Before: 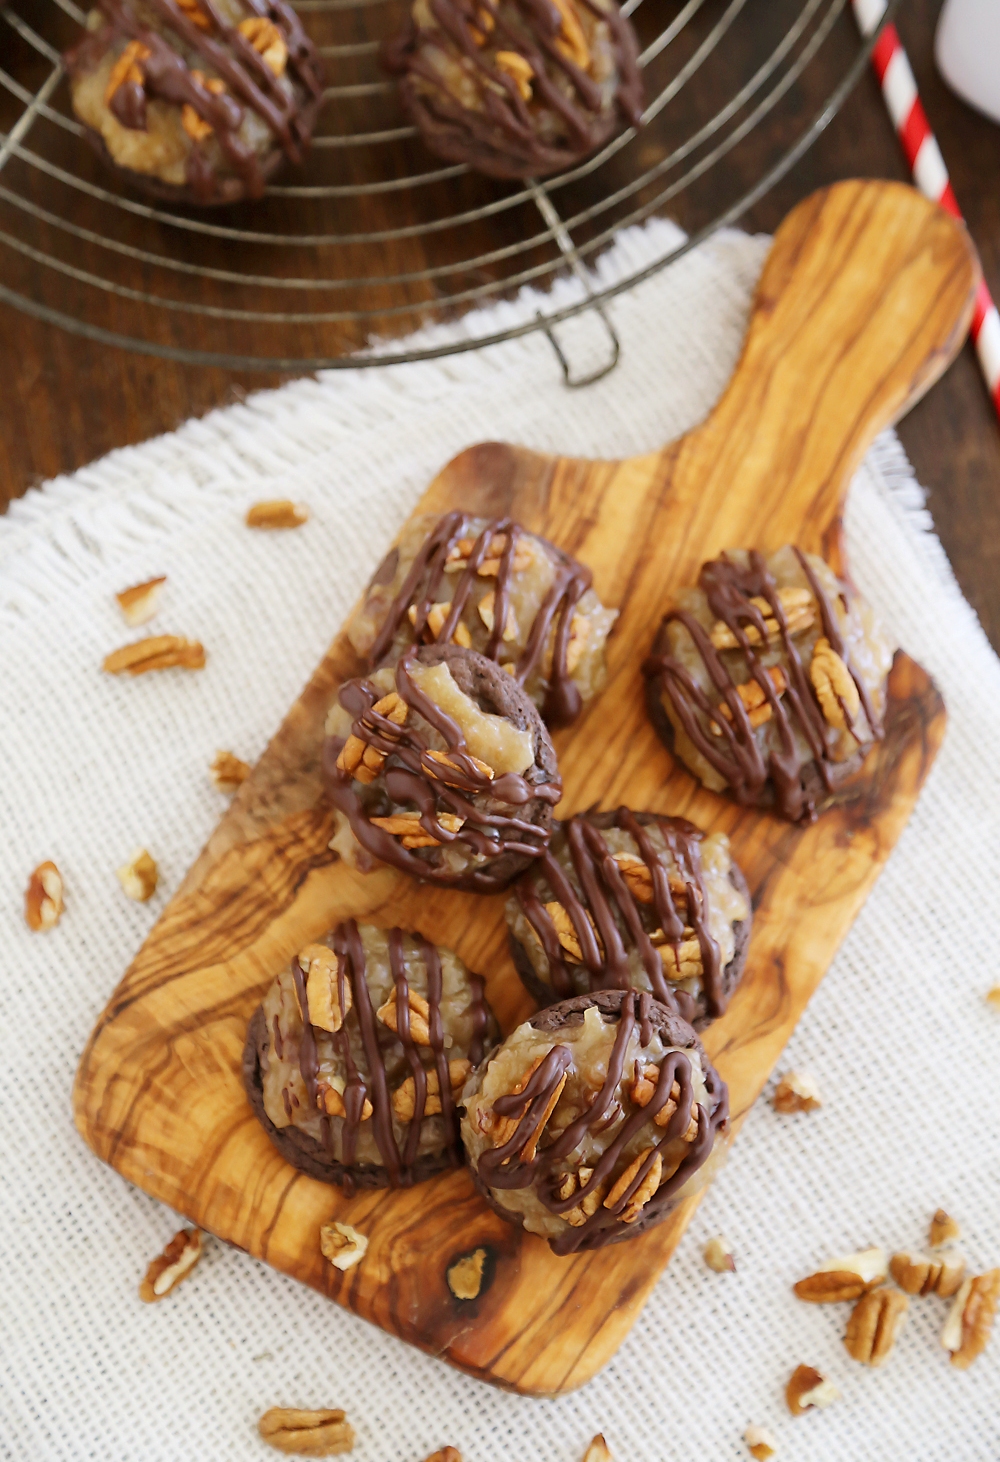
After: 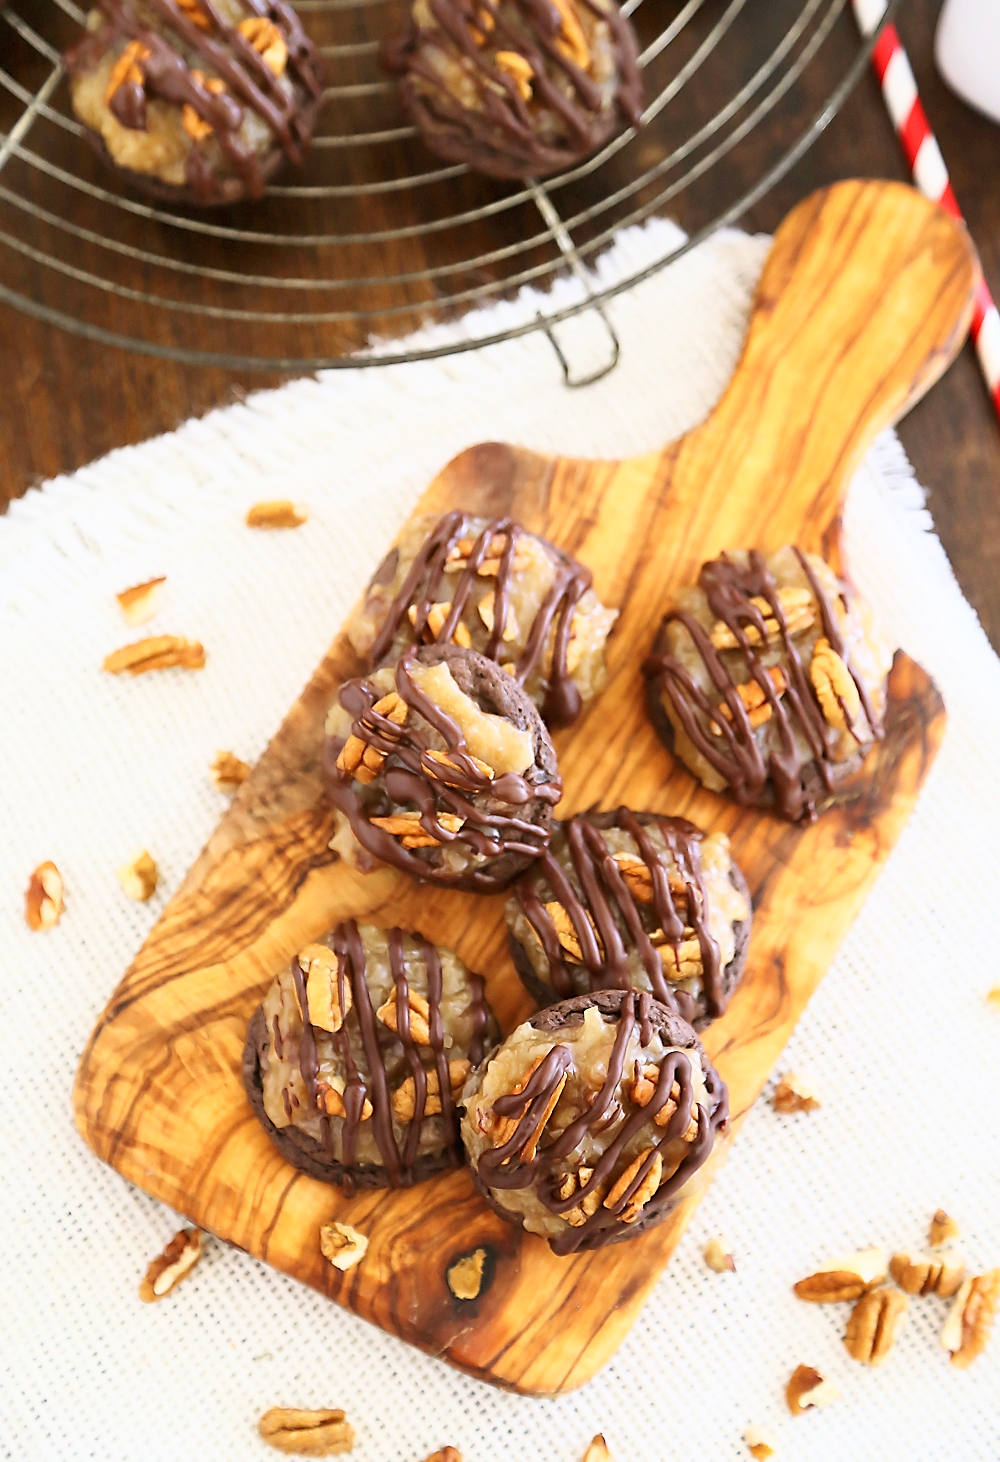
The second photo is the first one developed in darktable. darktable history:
base curve: curves: ch0 [(0, 0) (0.557, 0.834) (1, 1)]
sharpen: radius 1.864, amount 0.398, threshold 1.271
